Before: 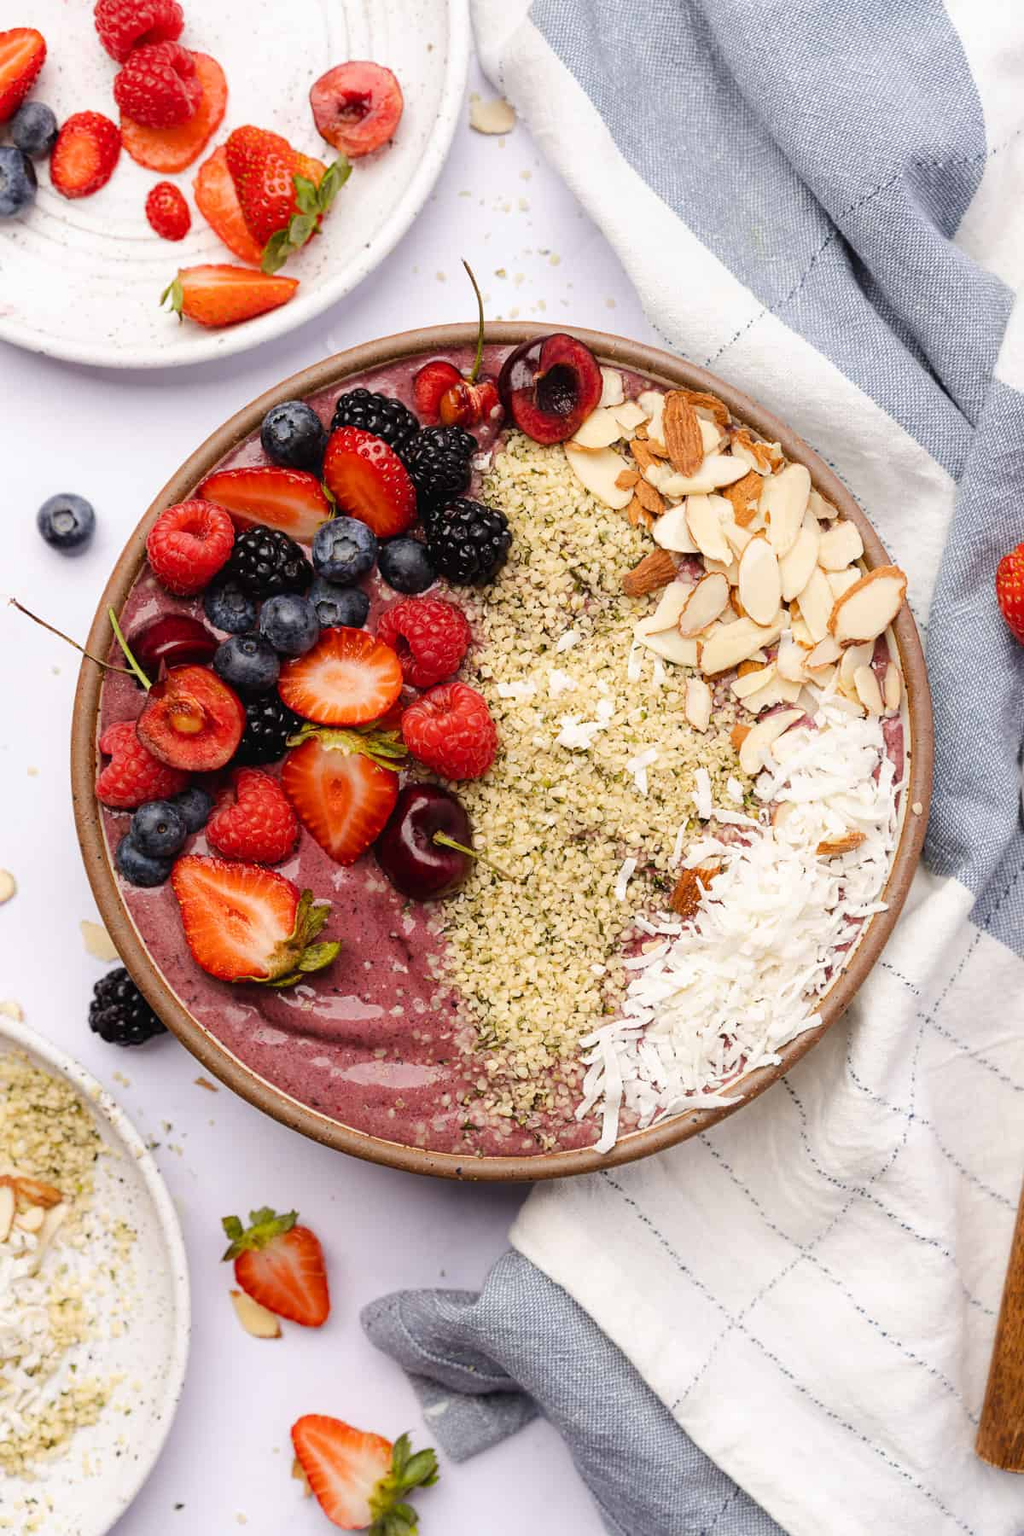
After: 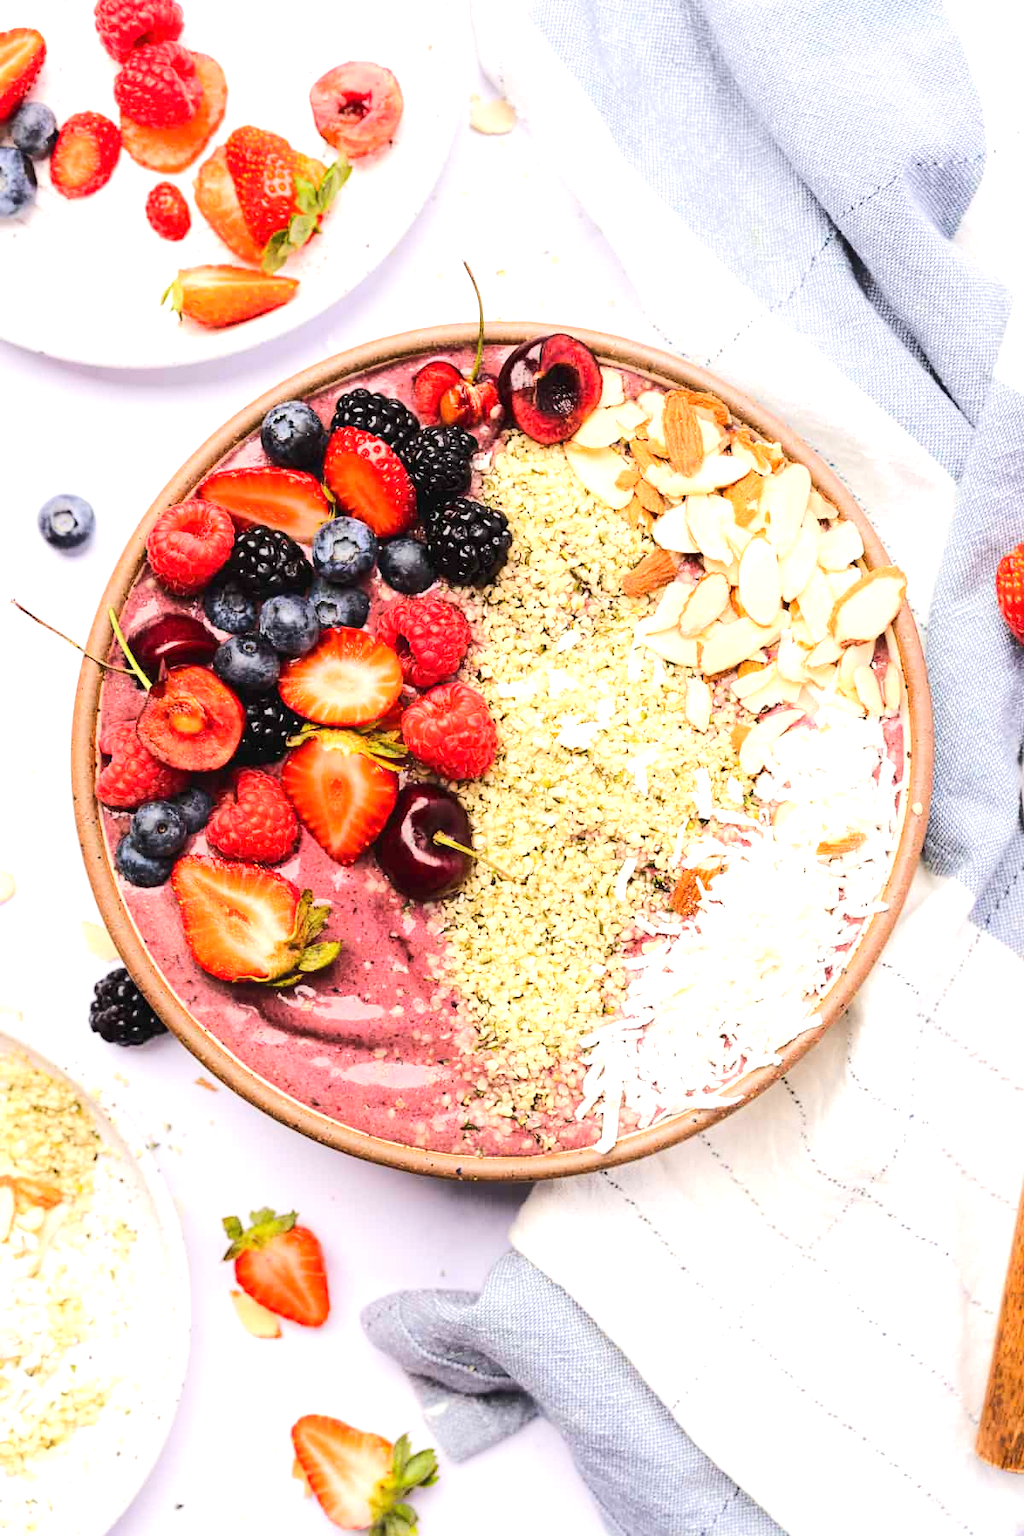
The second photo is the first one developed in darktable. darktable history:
exposure: exposure 0.785 EV, compensate highlight preservation false
rgb curve: curves: ch0 [(0, 0) (0.284, 0.292) (0.505, 0.644) (1, 1)]; ch1 [(0, 0) (0.284, 0.292) (0.505, 0.644) (1, 1)]; ch2 [(0, 0) (0.284, 0.292) (0.505, 0.644) (1, 1)], compensate middle gray true
